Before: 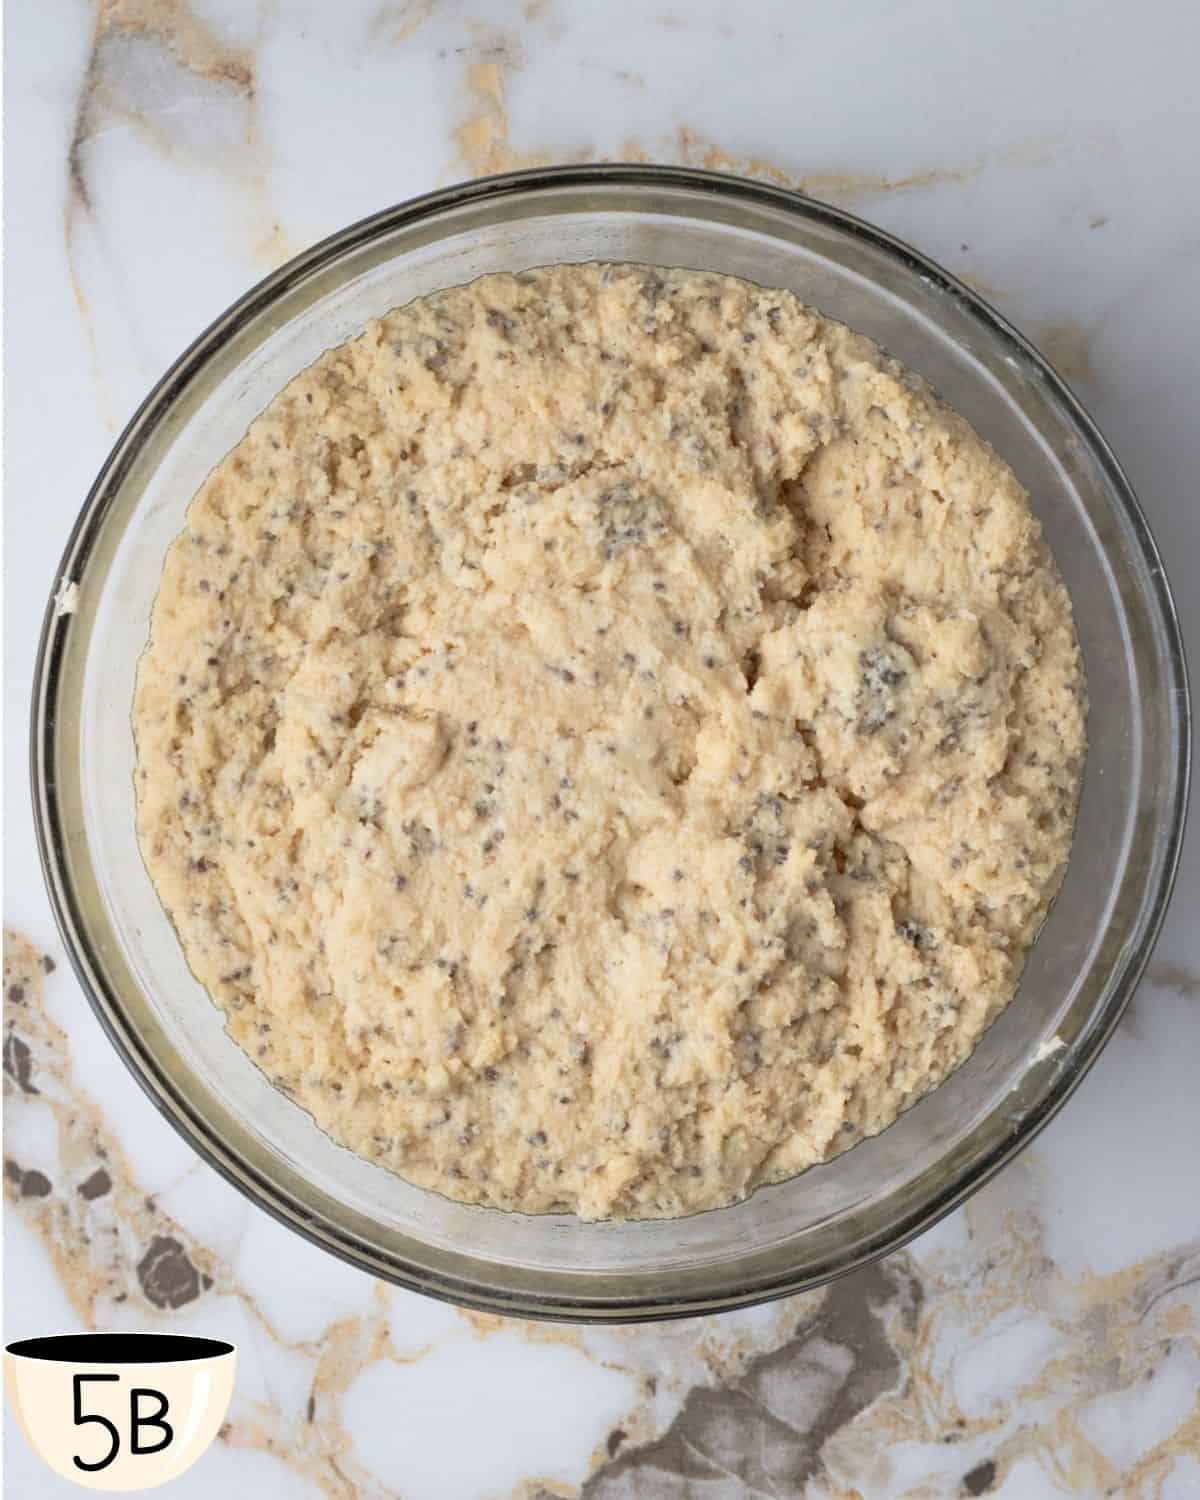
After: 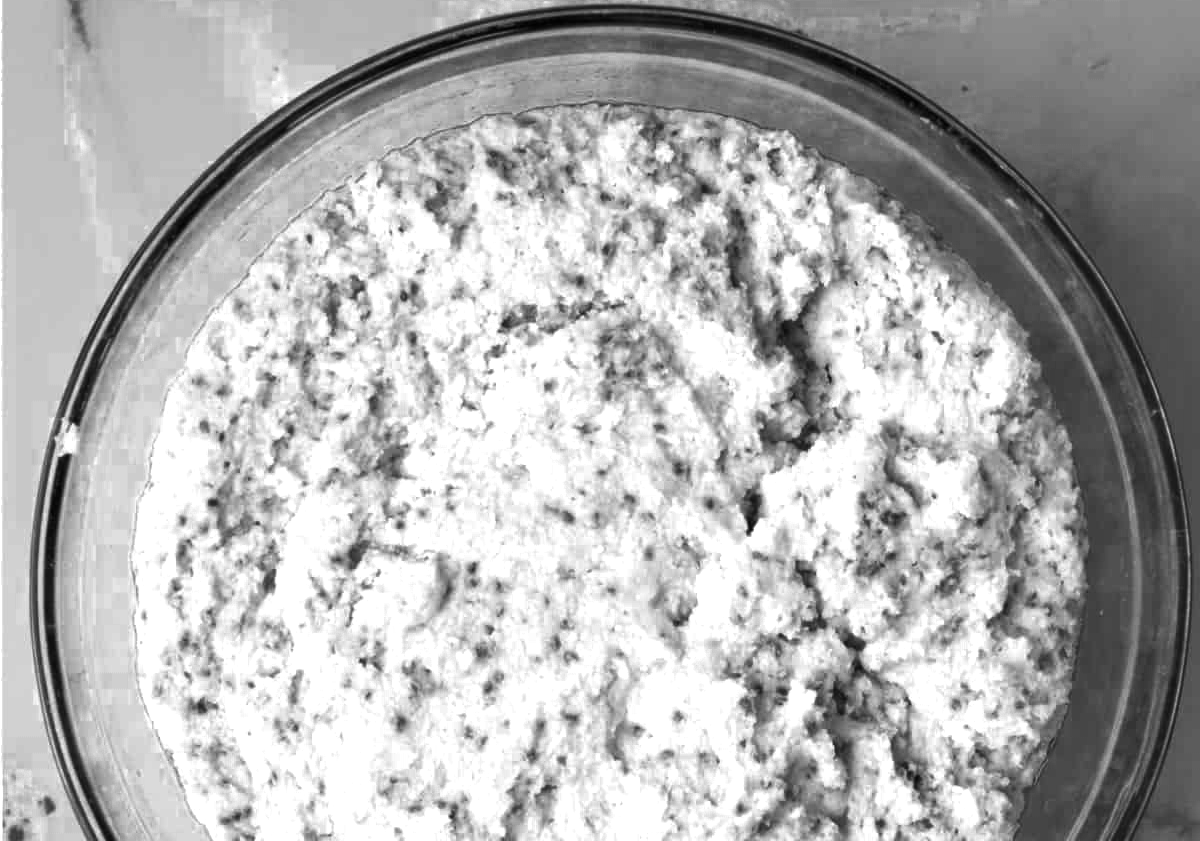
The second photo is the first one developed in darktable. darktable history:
contrast brightness saturation: contrast 0.1, brightness -0.26, saturation 0.14
crop and rotate: top 10.605%, bottom 33.274%
color zones: curves: ch0 [(0, 0.554) (0.146, 0.662) (0.293, 0.86) (0.503, 0.774) (0.637, 0.106) (0.74, 0.072) (0.866, 0.488) (0.998, 0.569)]; ch1 [(0, 0) (0.143, 0) (0.286, 0) (0.429, 0) (0.571, 0) (0.714, 0) (0.857, 0)]
